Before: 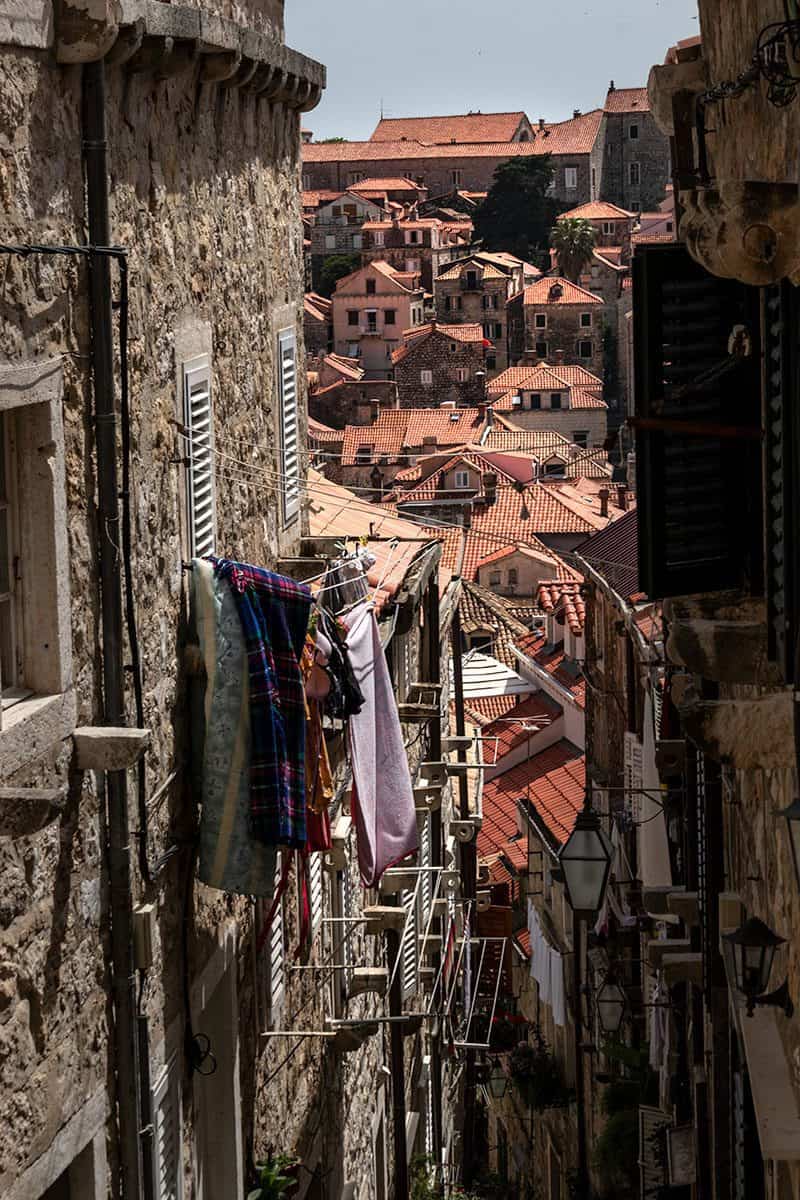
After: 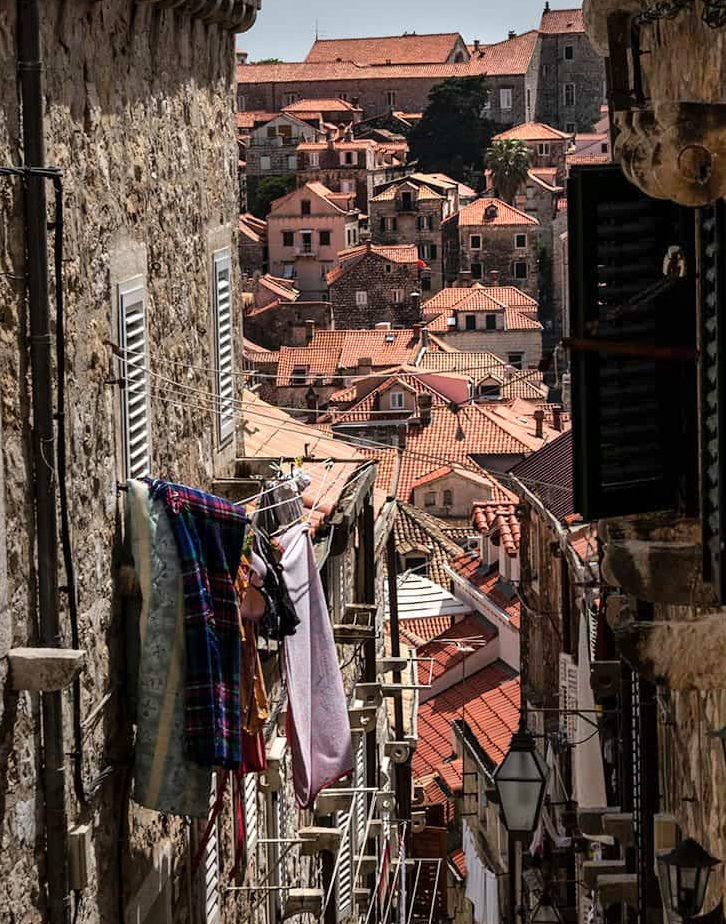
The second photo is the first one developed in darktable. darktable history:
shadows and highlights: radius 133.83, soften with gaussian
crop: left 8.155%, top 6.611%, bottom 15.385%
